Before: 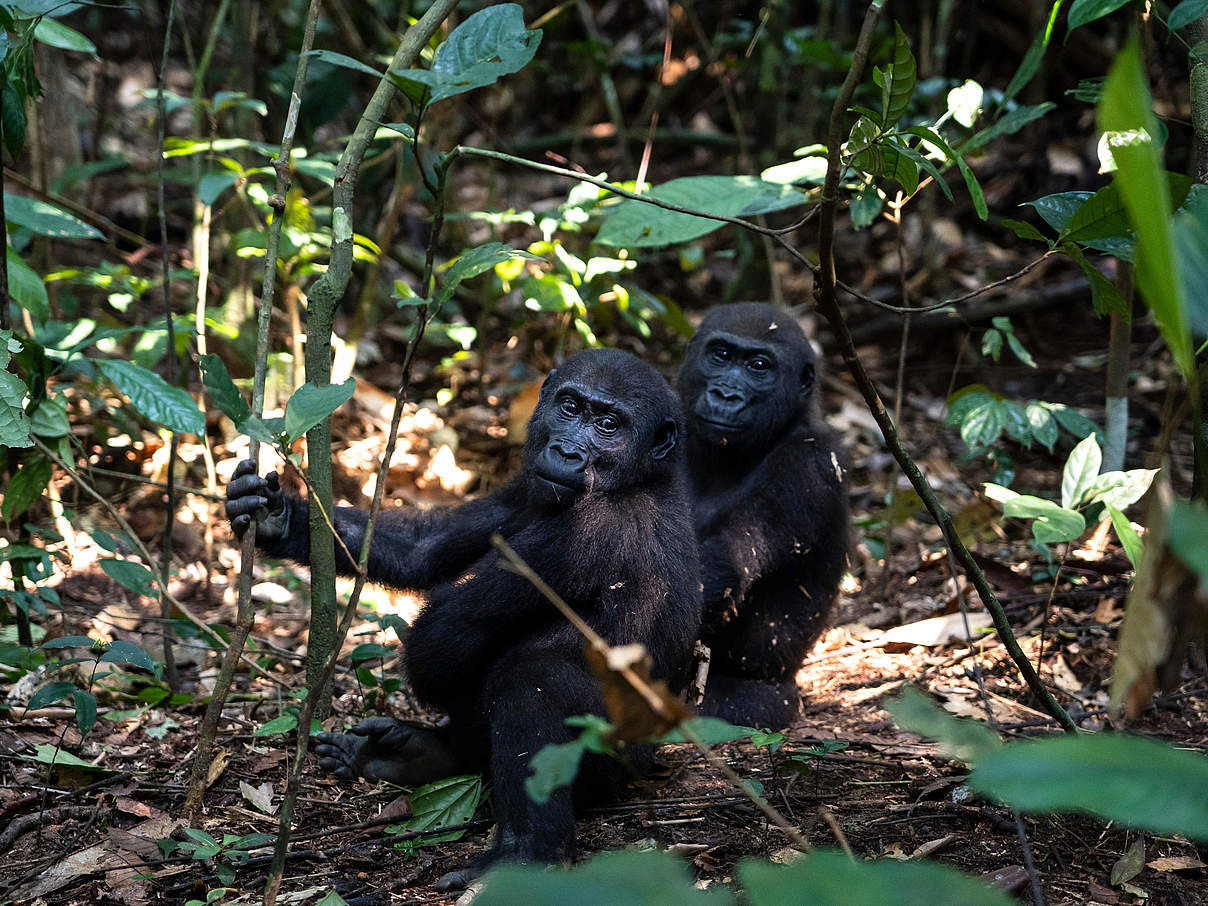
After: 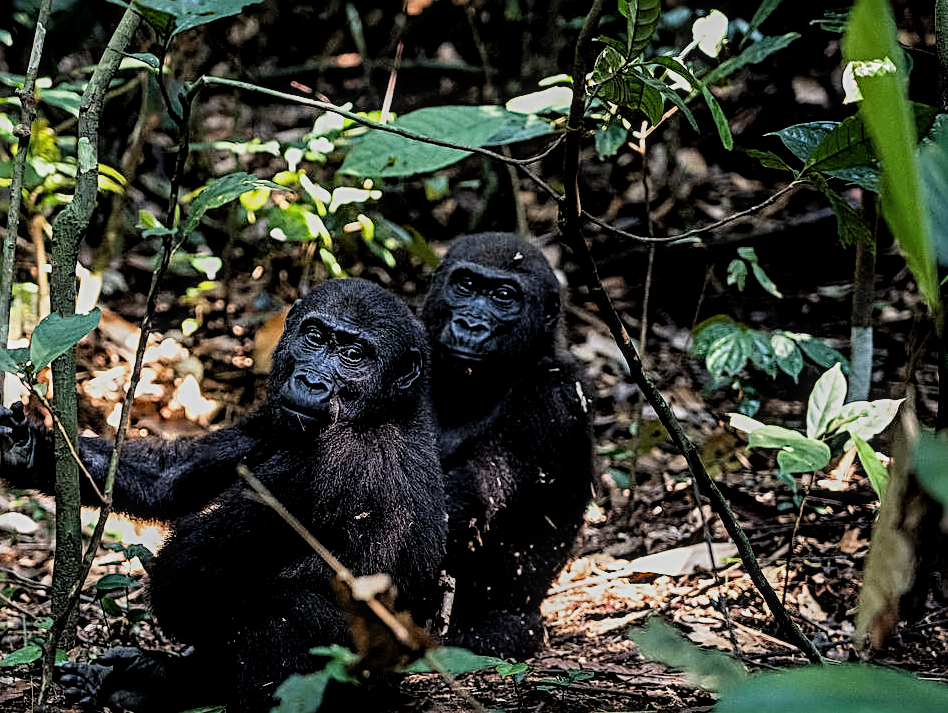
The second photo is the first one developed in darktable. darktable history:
filmic rgb: black relative exposure -7.77 EV, white relative exposure 4.42 EV, threshold 5.97 EV, target black luminance 0%, hardness 3.75, latitude 50.66%, contrast 1.077, highlights saturation mix 9.99%, shadows ↔ highlights balance -0.283%, enable highlight reconstruction true
crop and rotate: left 21.12%, top 7.825%, right 0.325%, bottom 13.39%
sharpen: radius 3.013, amount 0.763
local contrast: on, module defaults
